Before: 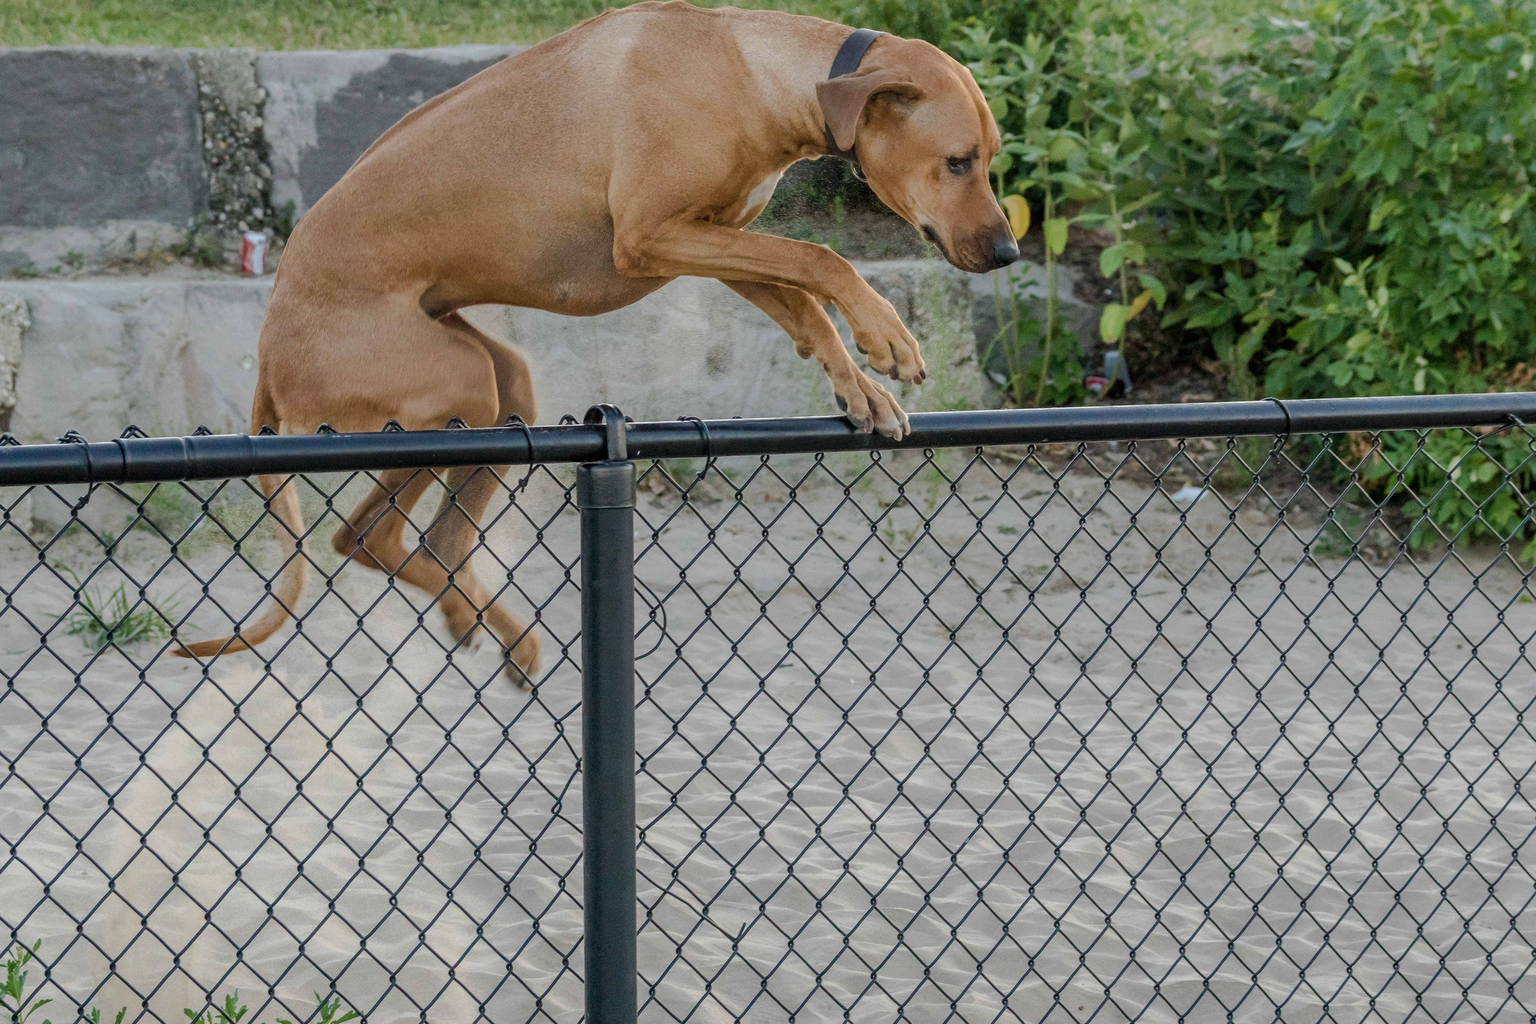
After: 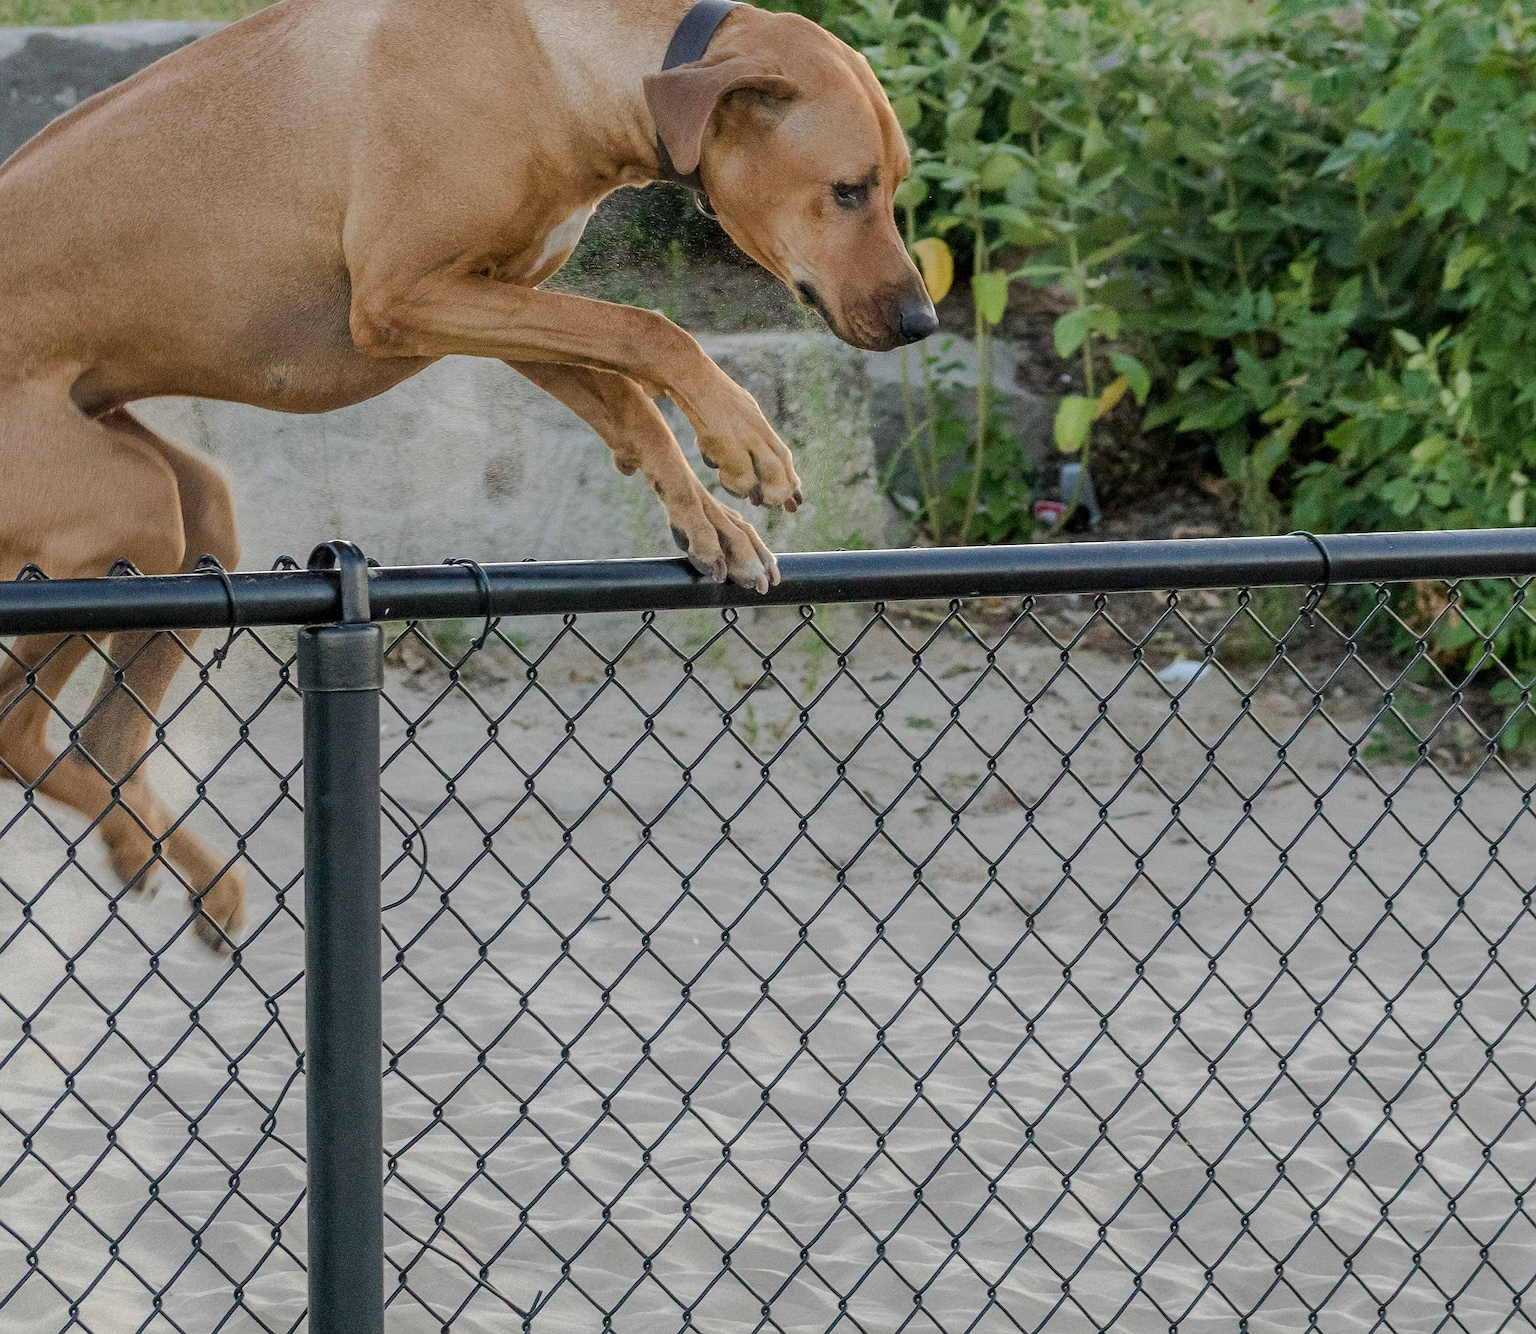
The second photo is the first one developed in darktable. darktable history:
crop and rotate: left 24.177%, top 2.995%, right 6.66%, bottom 6.878%
sharpen: on, module defaults
